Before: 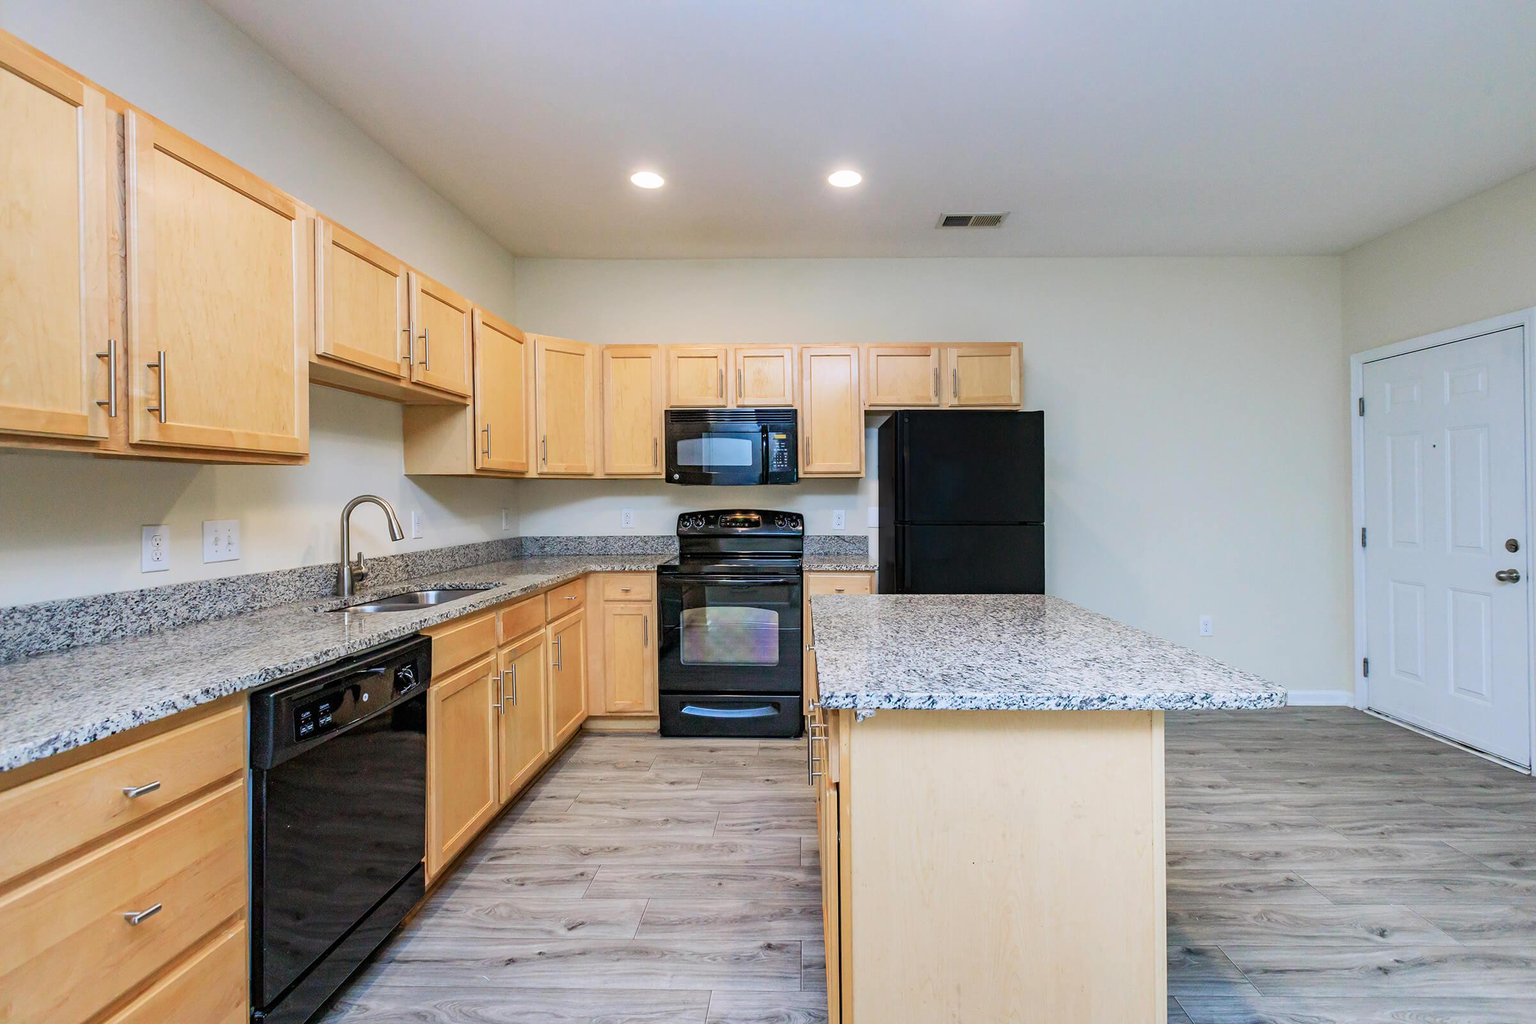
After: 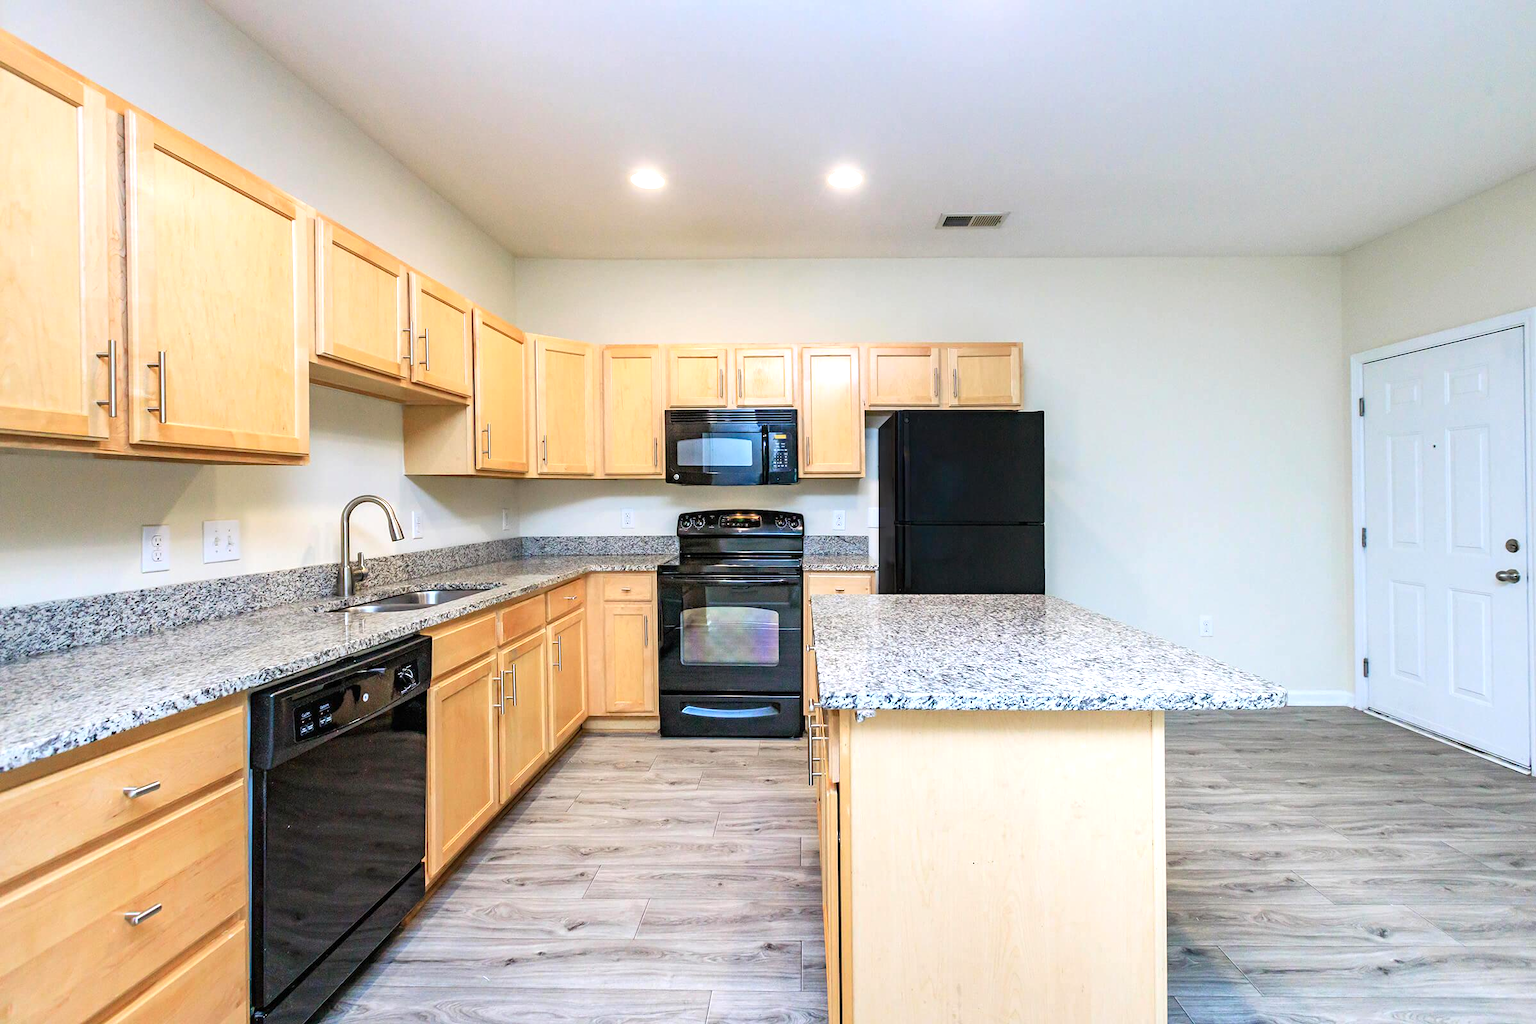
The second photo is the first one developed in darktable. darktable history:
exposure: exposure 0.555 EV, compensate highlight preservation false
